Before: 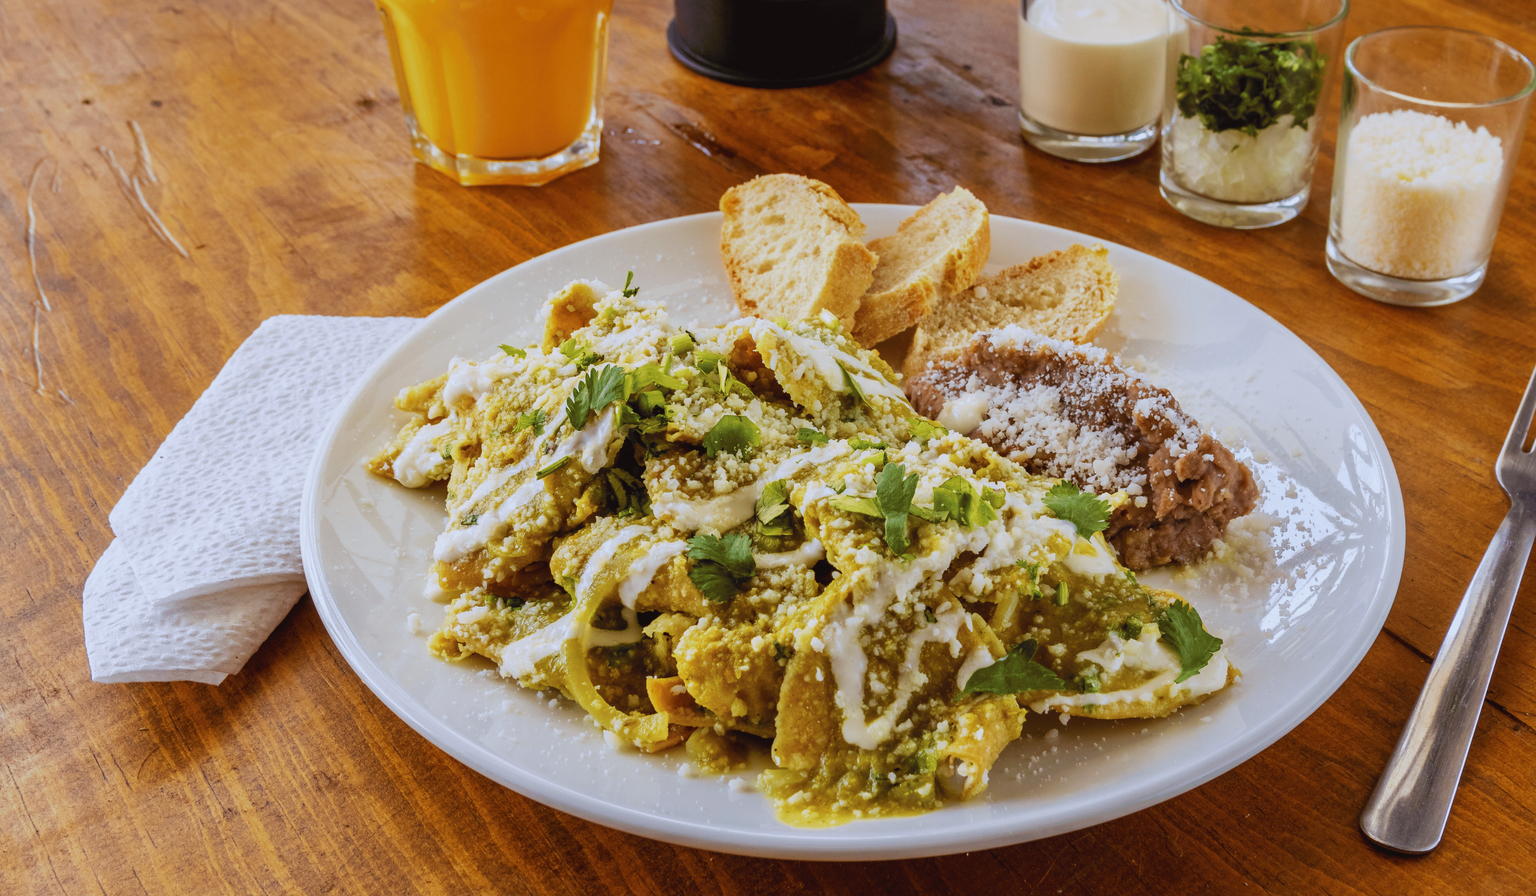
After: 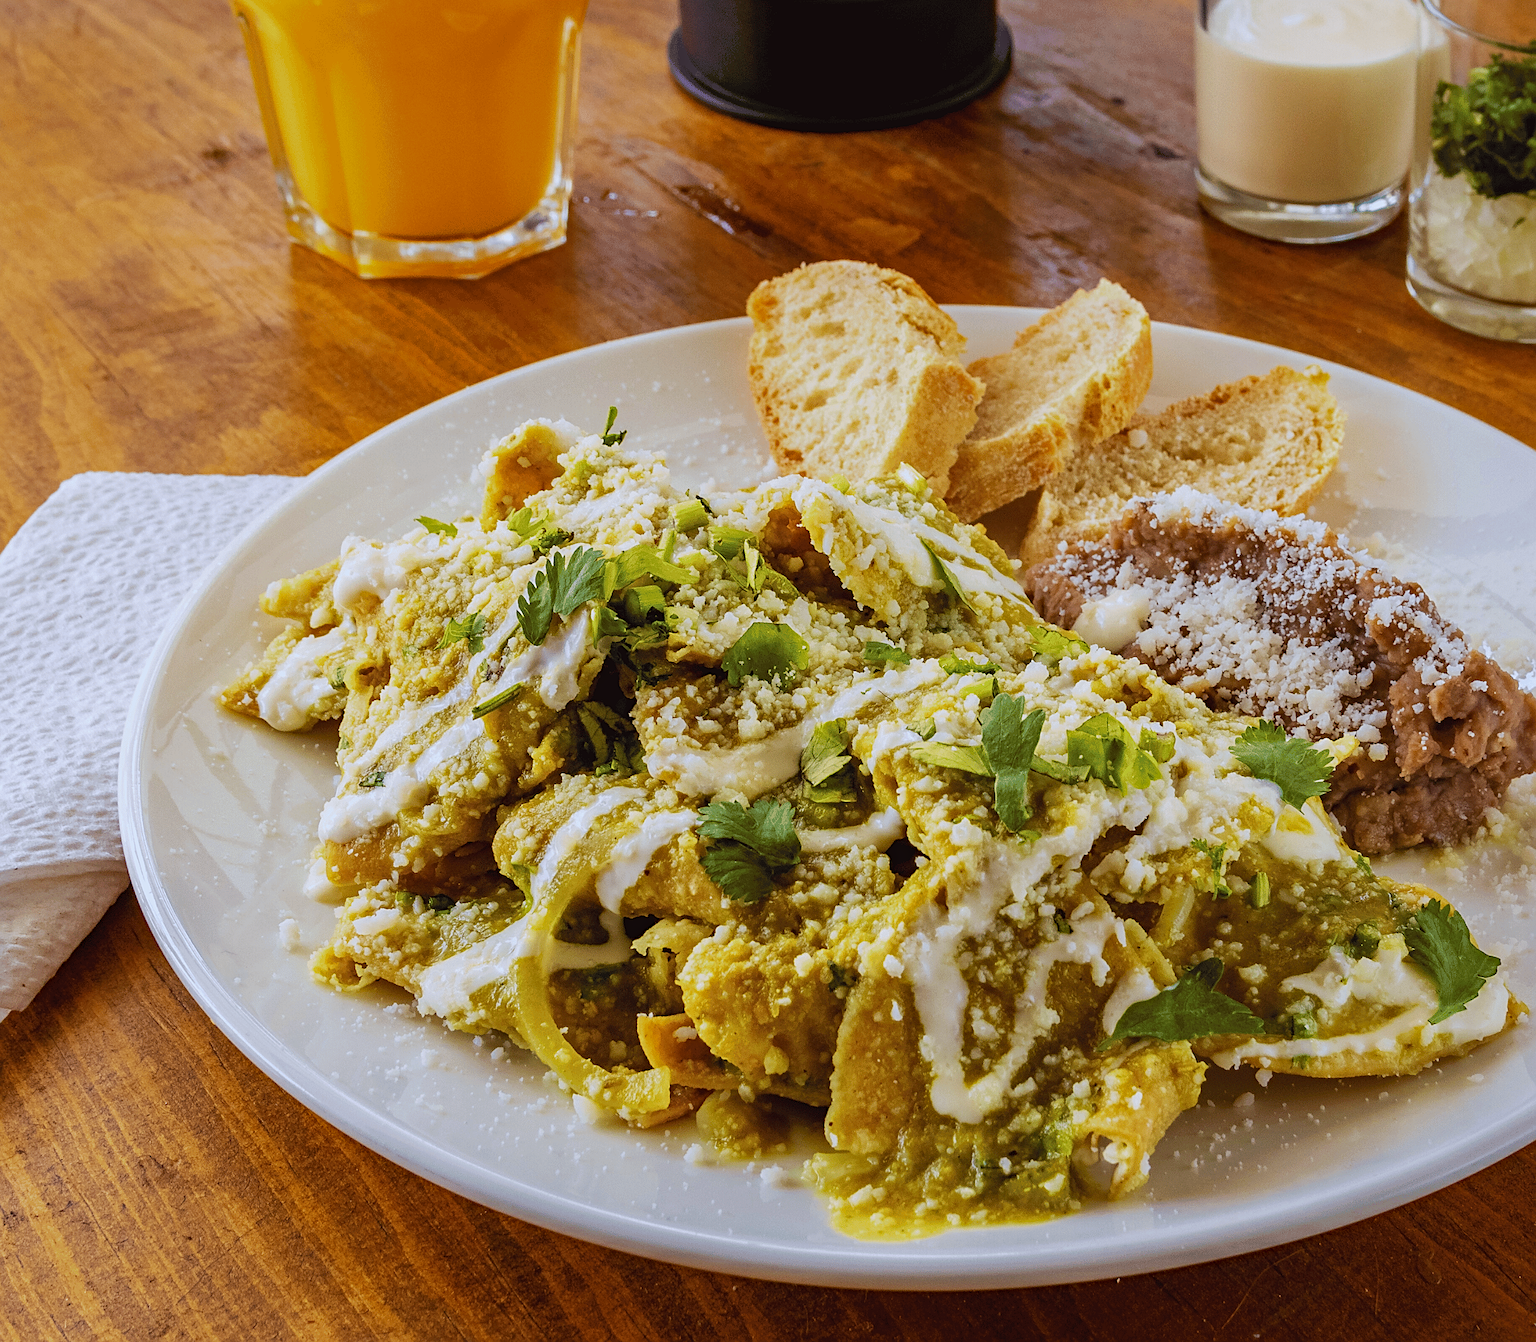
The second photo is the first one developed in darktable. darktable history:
sharpen: on, module defaults
haze removal: compatibility mode true, adaptive false
crop and rotate: left 14.411%, right 18.824%
